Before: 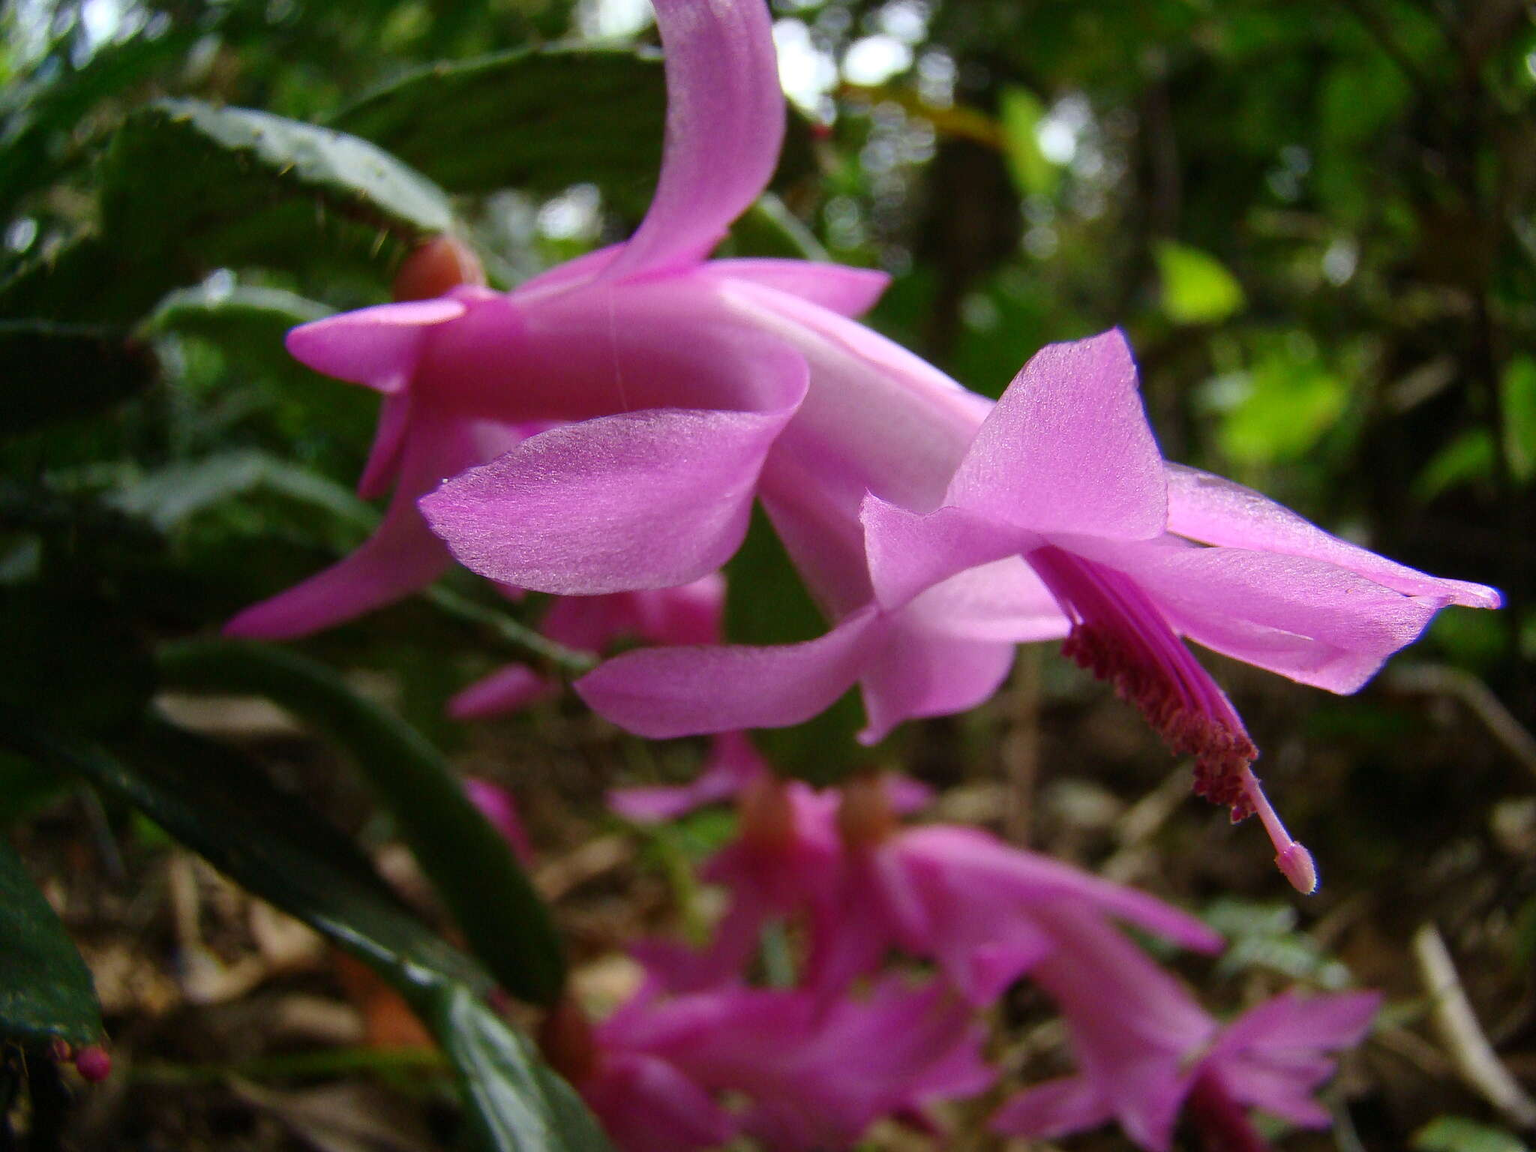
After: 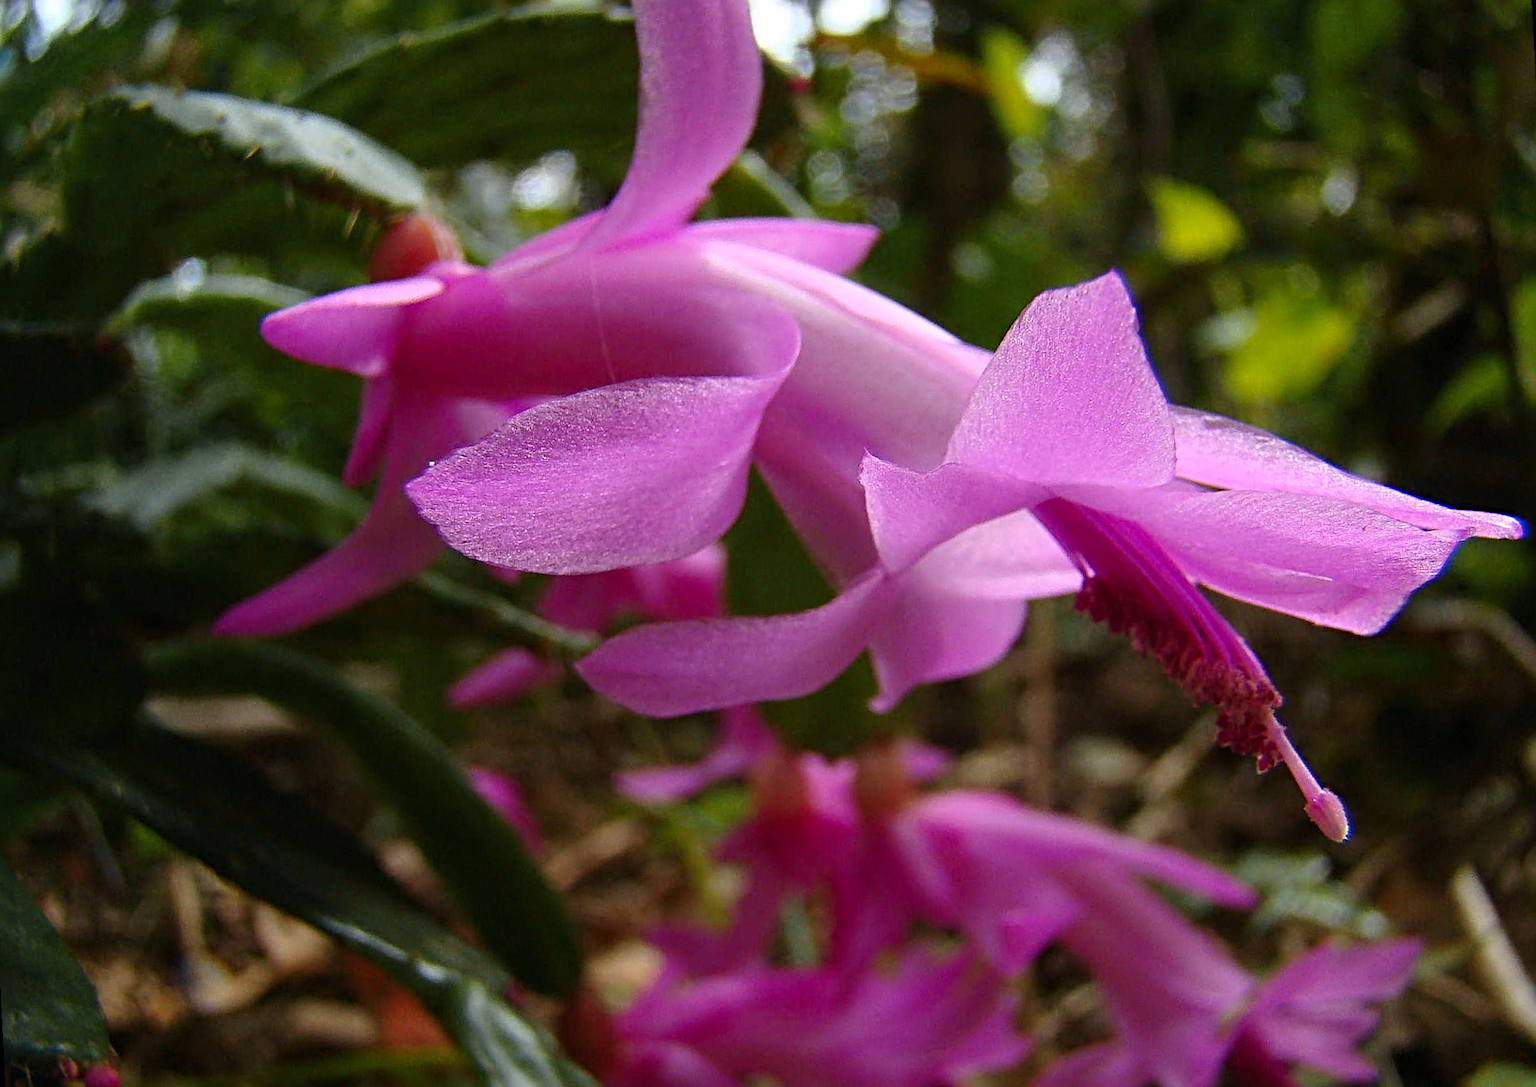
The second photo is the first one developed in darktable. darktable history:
sharpen: radius 4.883
color zones: curves: ch1 [(0.309, 0.524) (0.41, 0.329) (0.508, 0.509)]; ch2 [(0.25, 0.457) (0.75, 0.5)]
rotate and perspective: rotation -3°, crop left 0.031, crop right 0.968, crop top 0.07, crop bottom 0.93
